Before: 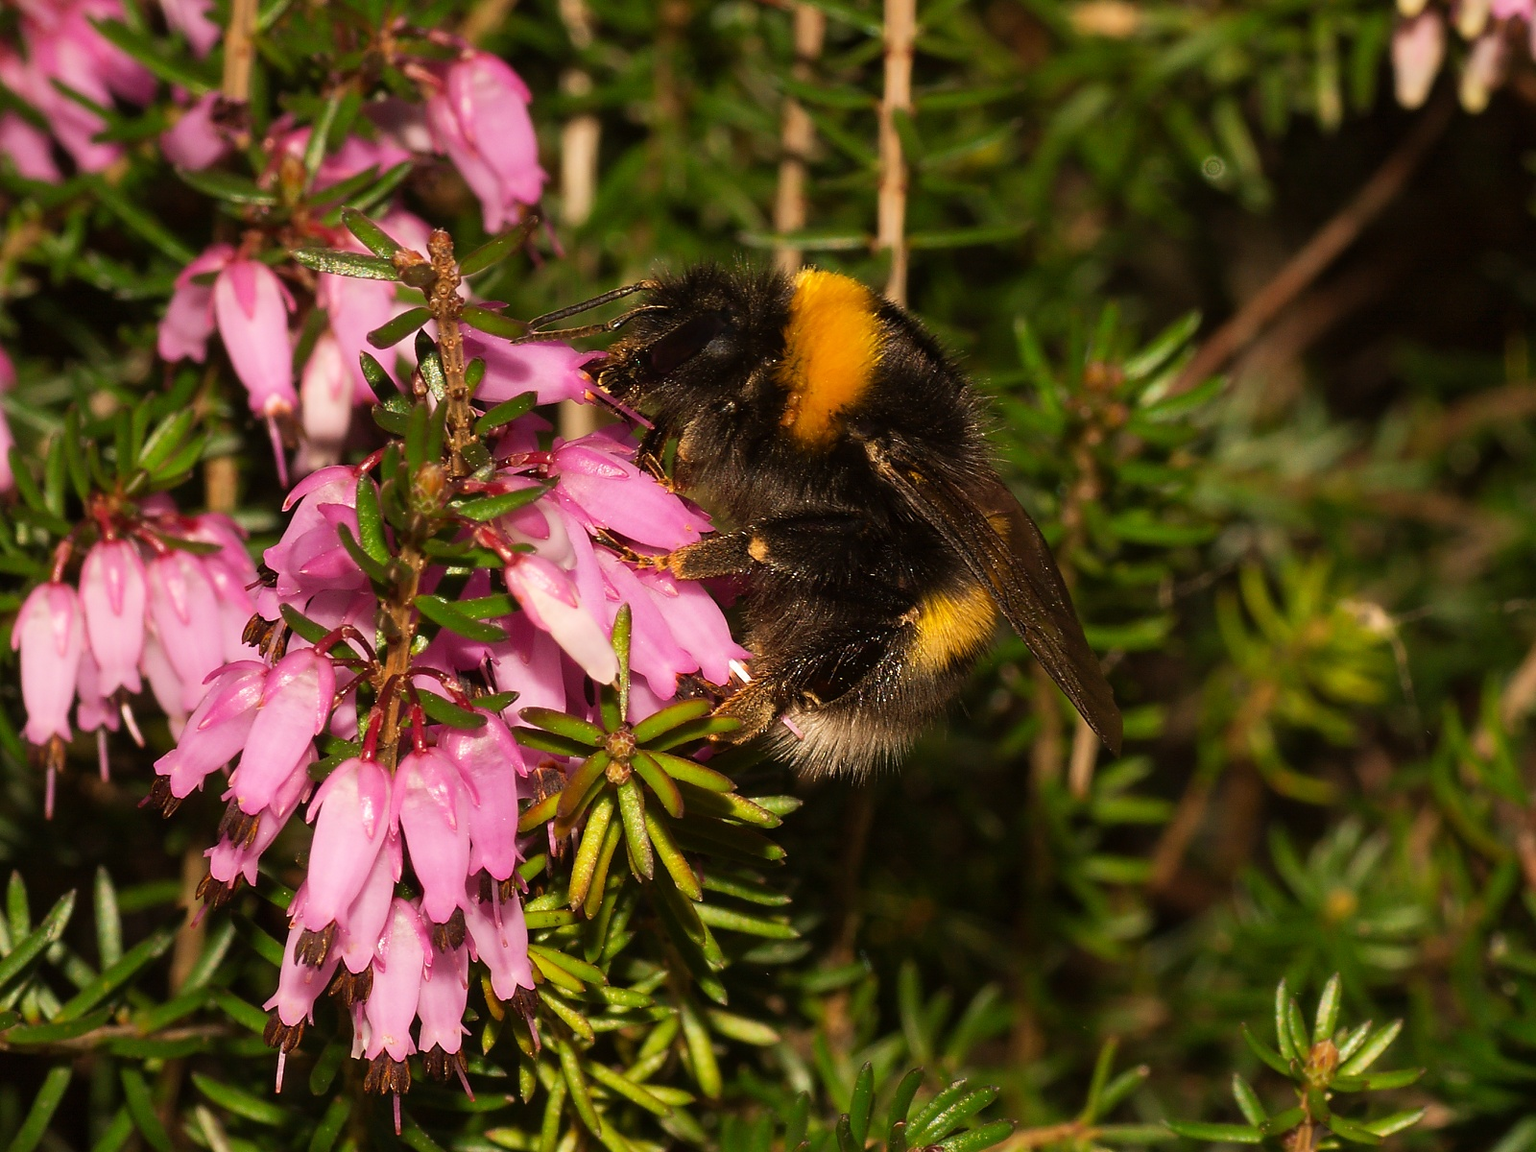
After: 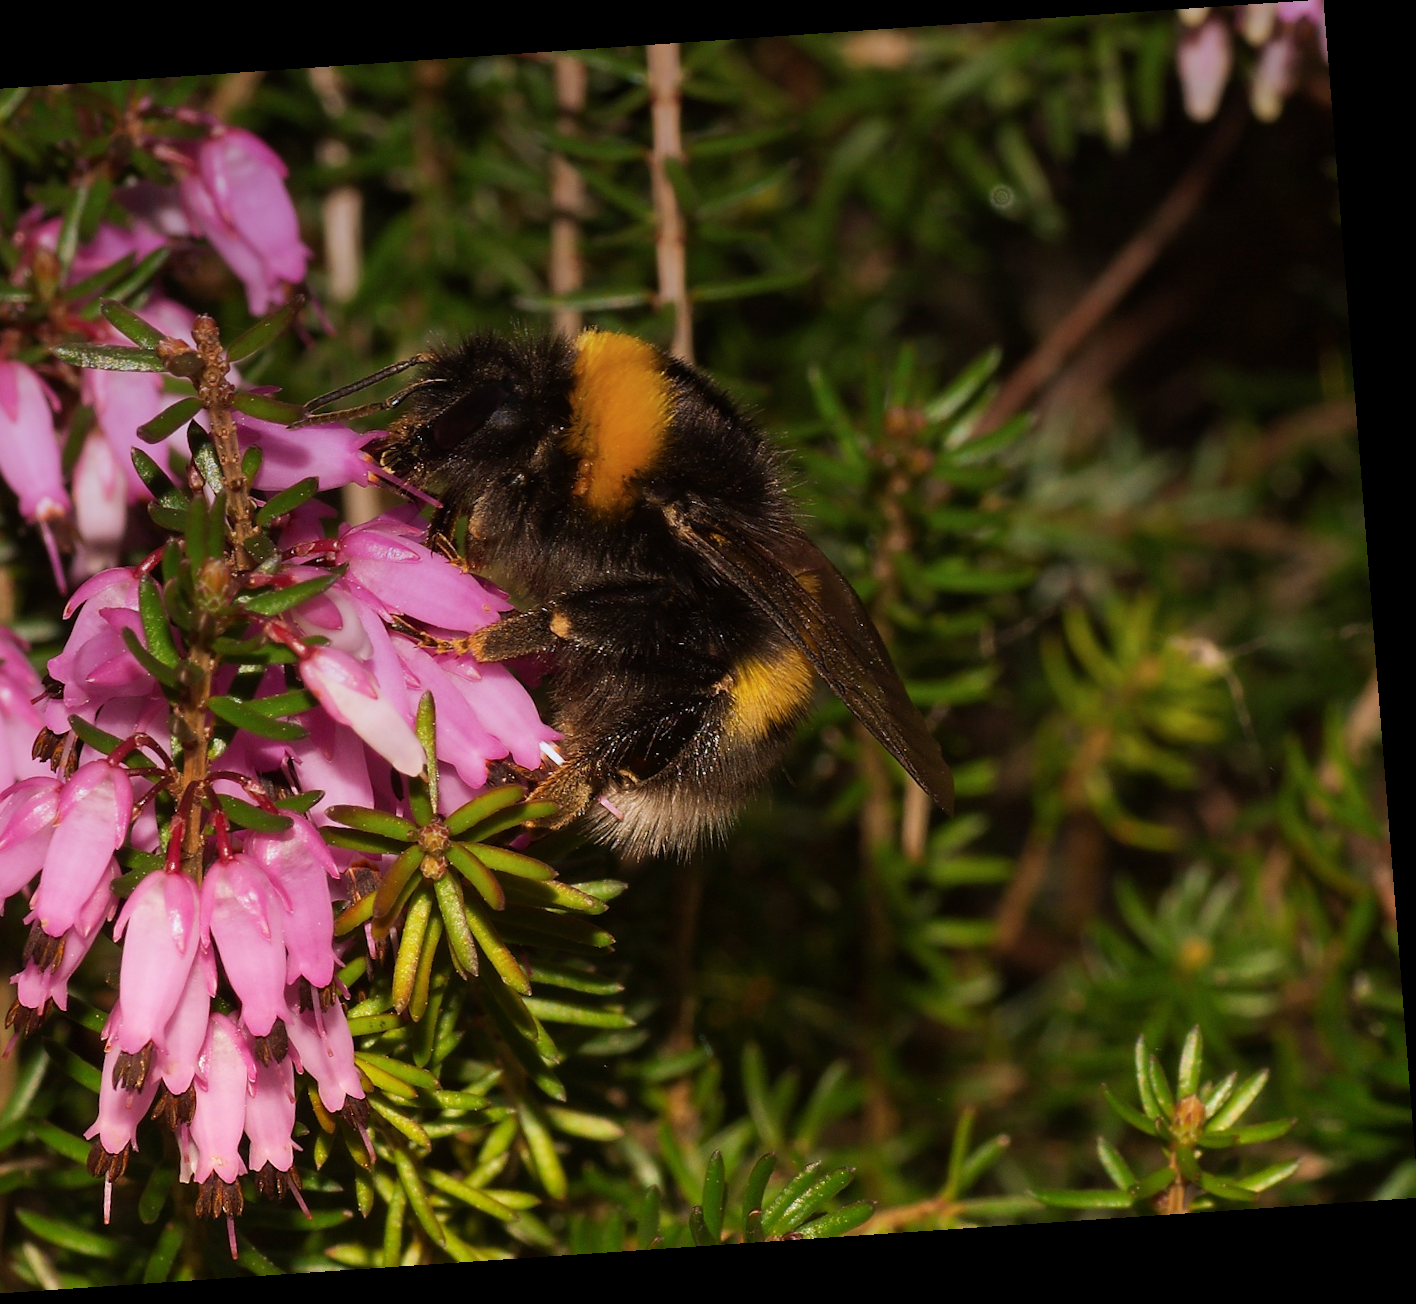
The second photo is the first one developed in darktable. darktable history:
tone equalizer: on, module defaults
crop: left 16.145%
rotate and perspective: rotation -4.2°, shear 0.006, automatic cropping off
graduated density: hue 238.83°, saturation 50%
